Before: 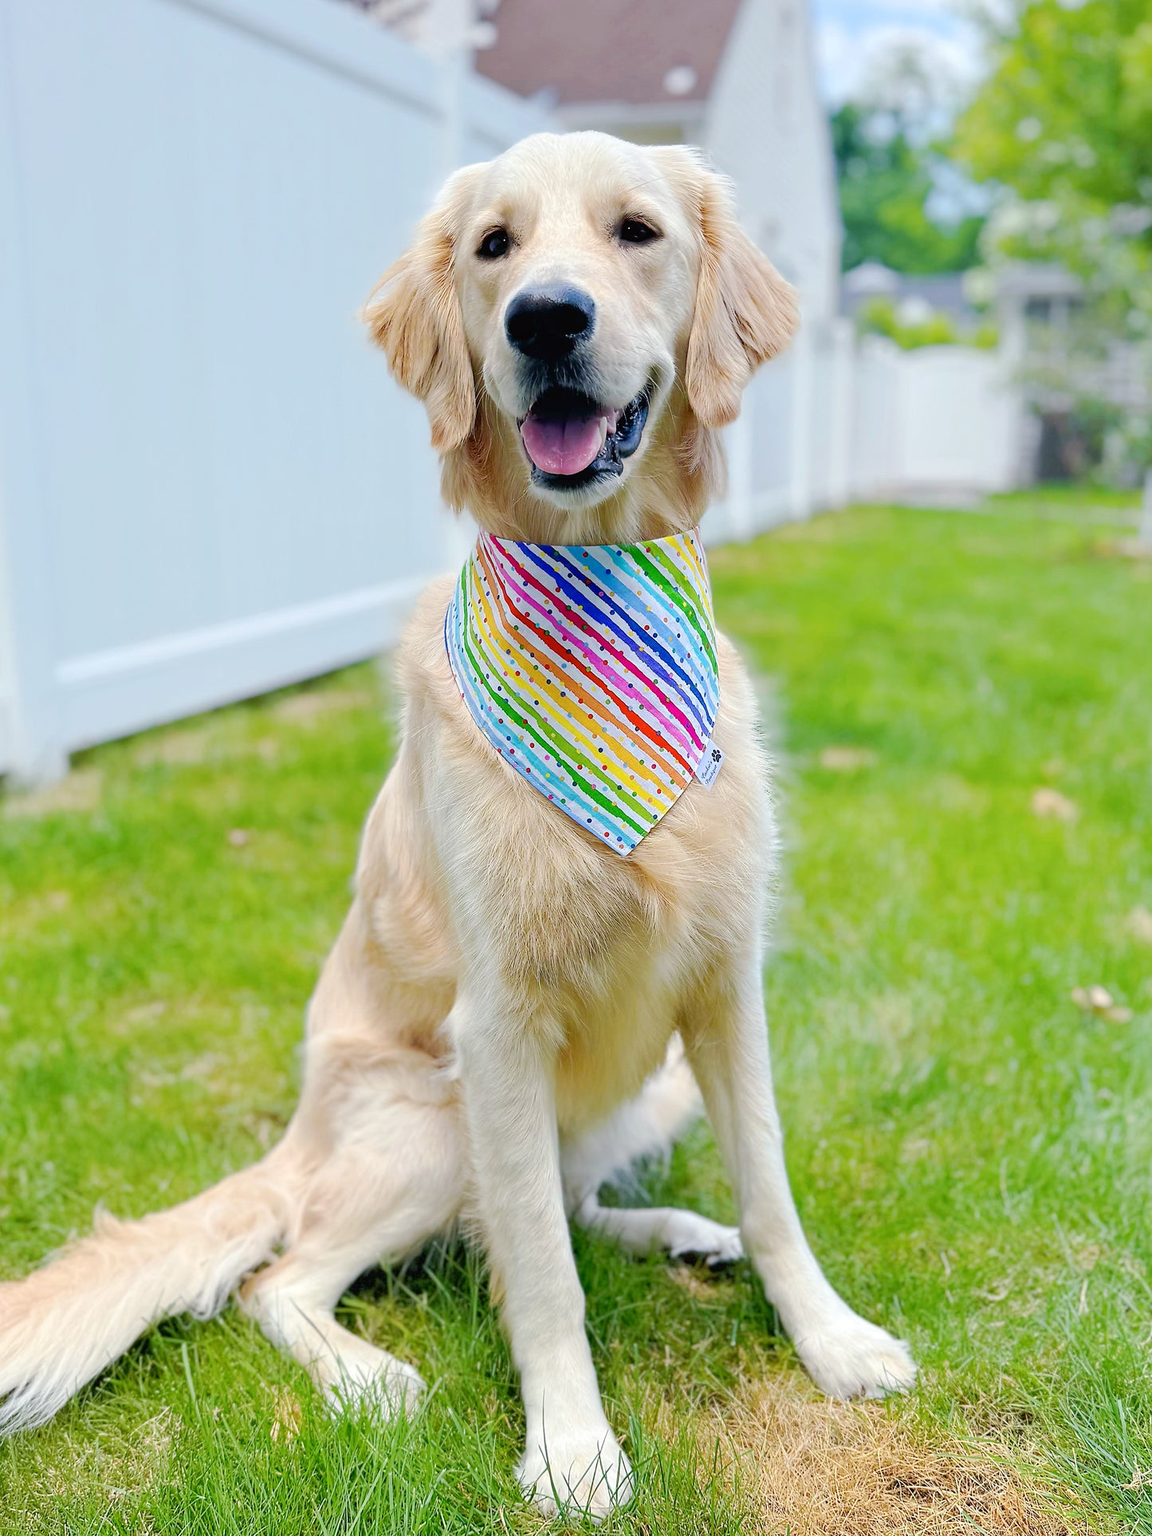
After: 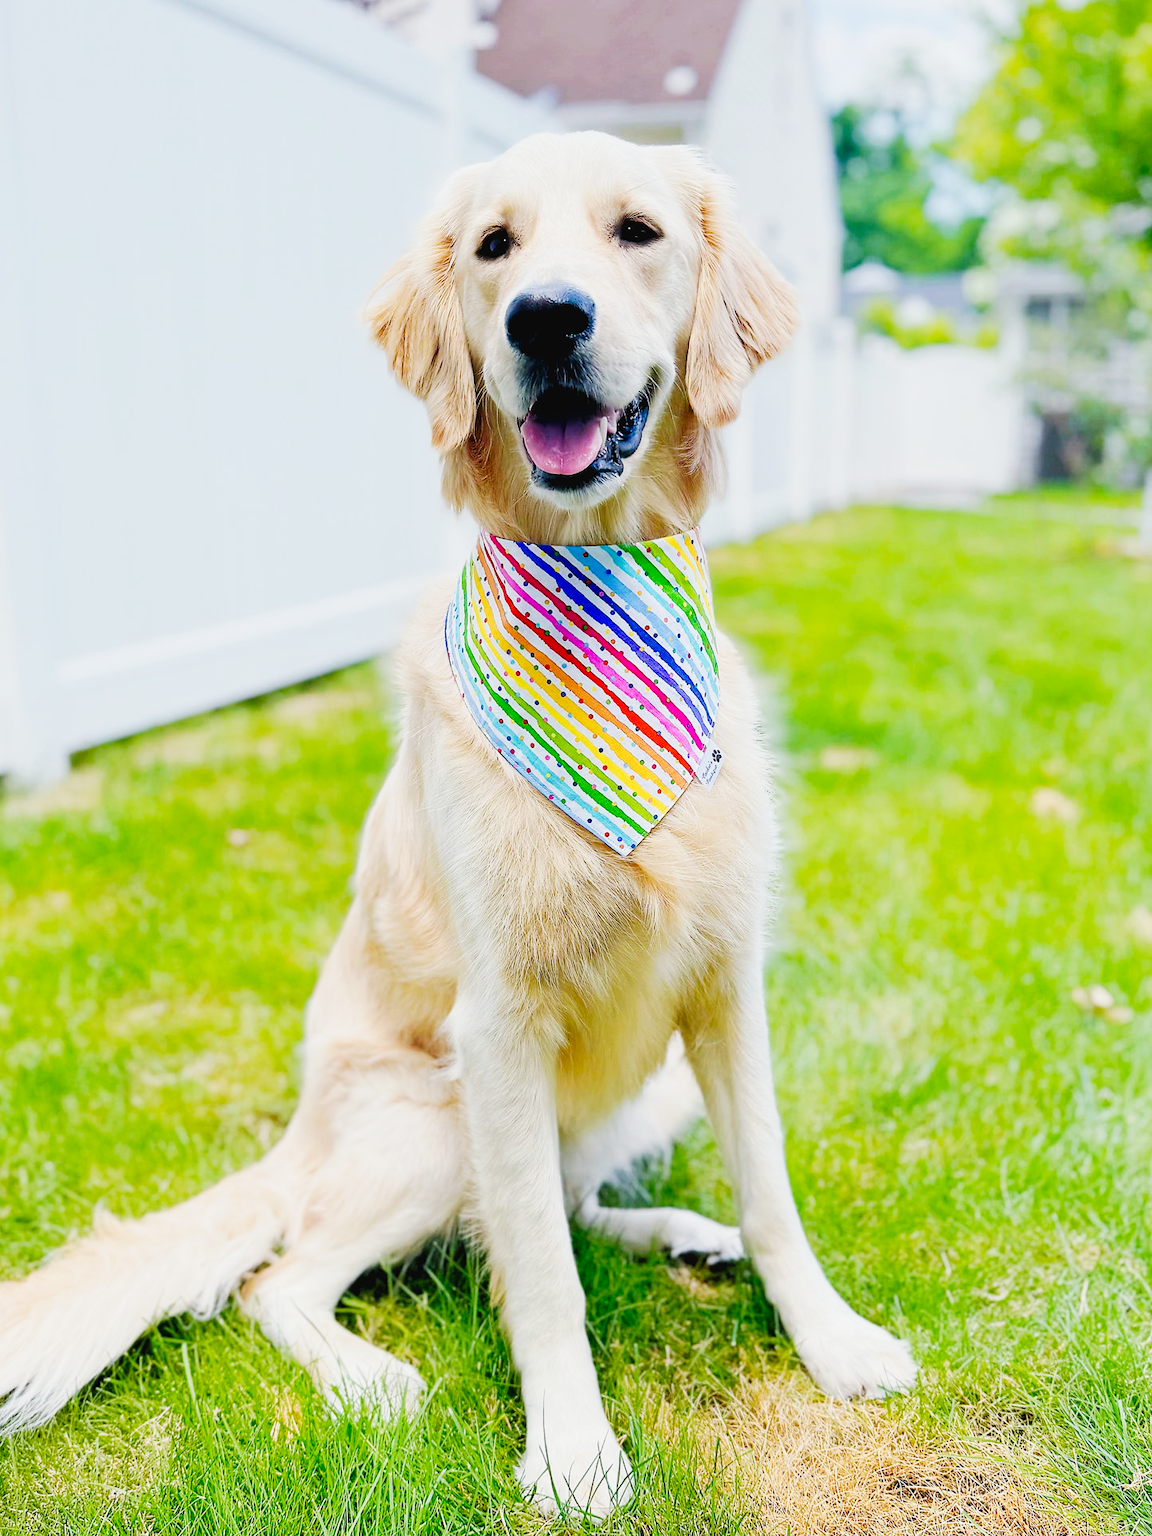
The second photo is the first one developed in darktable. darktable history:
tone curve: curves: ch0 [(0, 0.026) (0.058, 0.036) (0.246, 0.214) (0.437, 0.498) (0.55, 0.644) (0.657, 0.767) (0.822, 0.9) (1, 0.961)]; ch1 [(0, 0) (0.346, 0.307) (0.408, 0.369) (0.453, 0.457) (0.476, 0.489) (0.502, 0.498) (0.521, 0.515) (0.537, 0.531) (0.612, 0.641) (0.676, 0.728) (1, 1)]; ch2 [(0, 0) (0.346, 0.34) (0.434, 0.46) (0.485, 0.494) (0.5, 0.494) (0.511, 0.508) (0.537, 0.564) (0.579, 0.599) (0.663, 0.67) (1, 1)], preserve colors none
